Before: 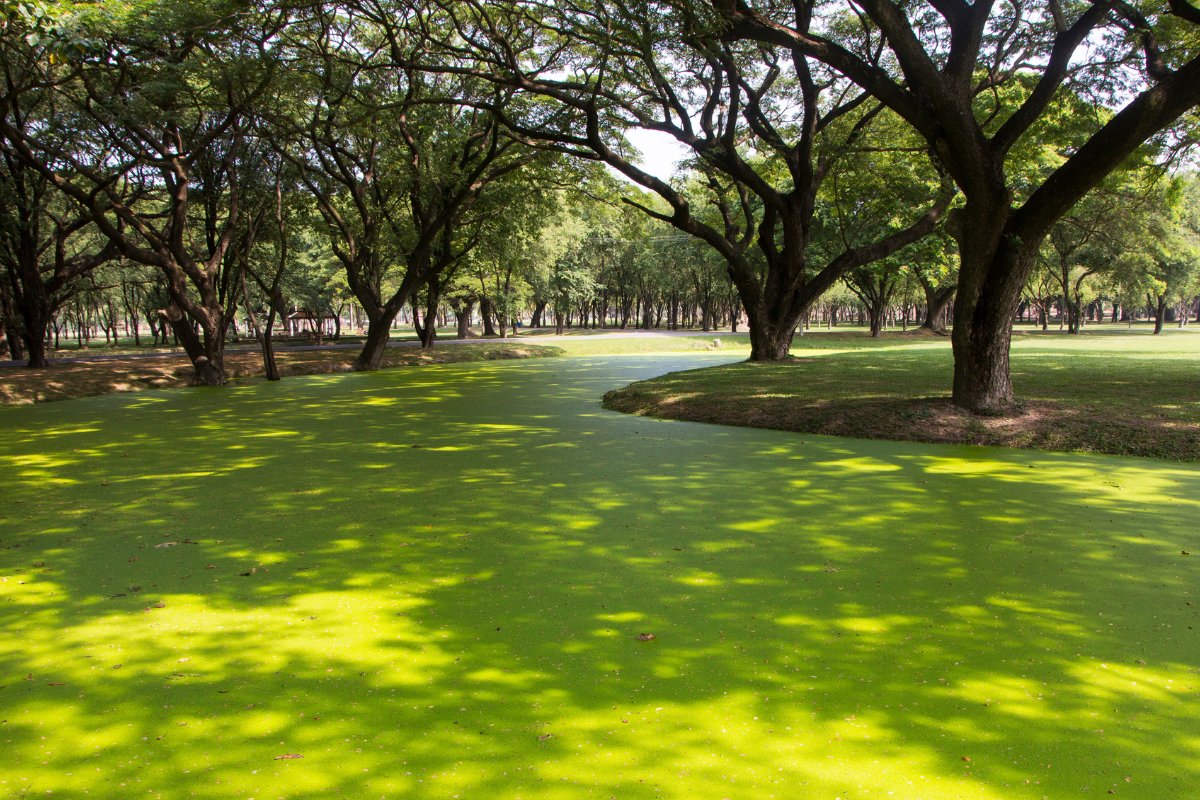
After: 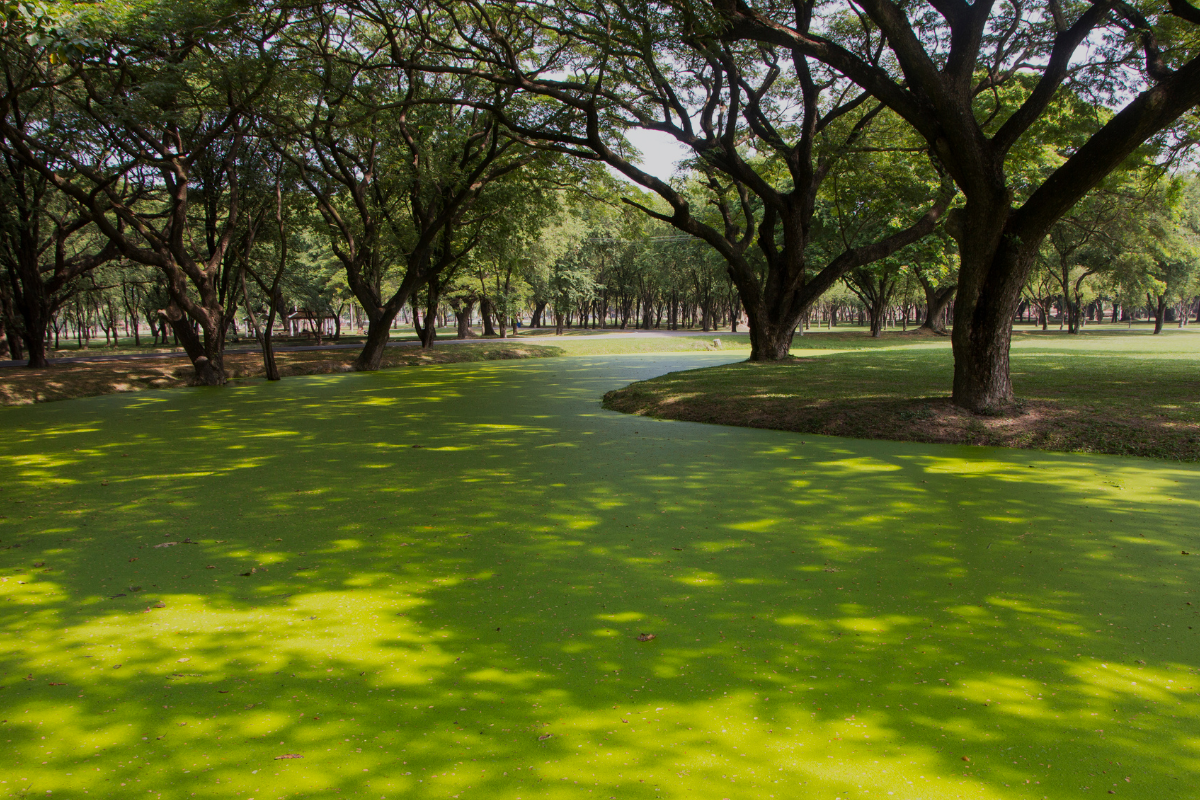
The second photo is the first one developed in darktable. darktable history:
exposure: exposure -0.243 EV, compensate highlight preservation false
shadows and highlights: radius 121.64, shadows 21.56, white point adjustment -9.57, highlights -12.94, soften with gaussian
contrast brightness saturation: saturation -0.051
